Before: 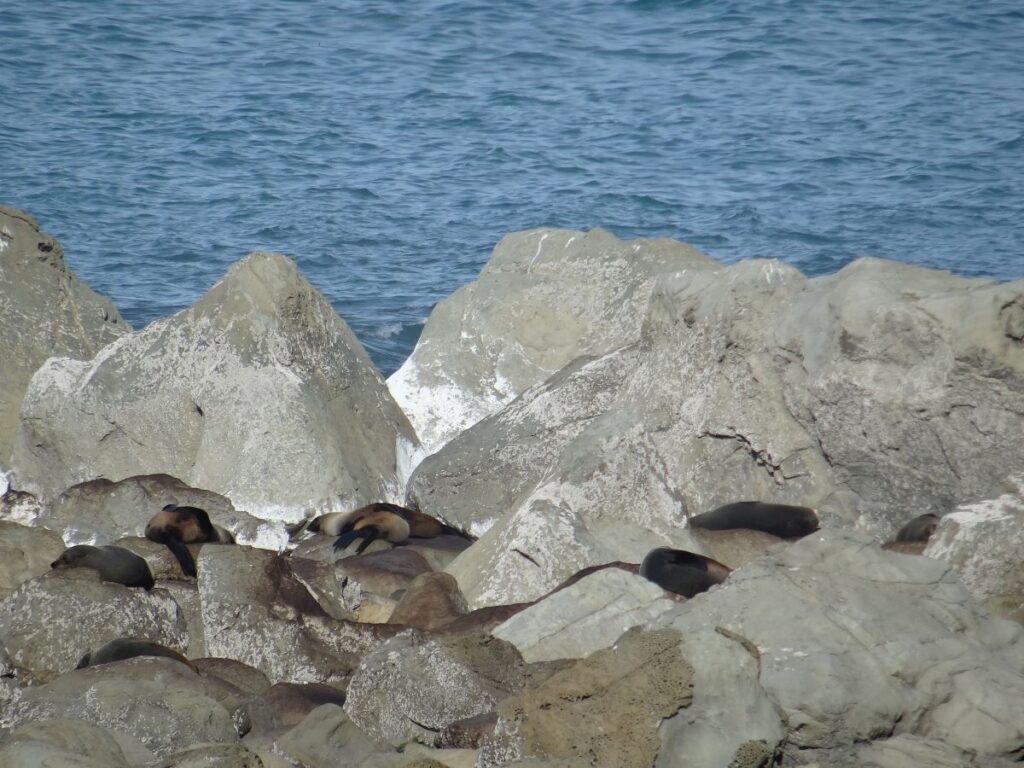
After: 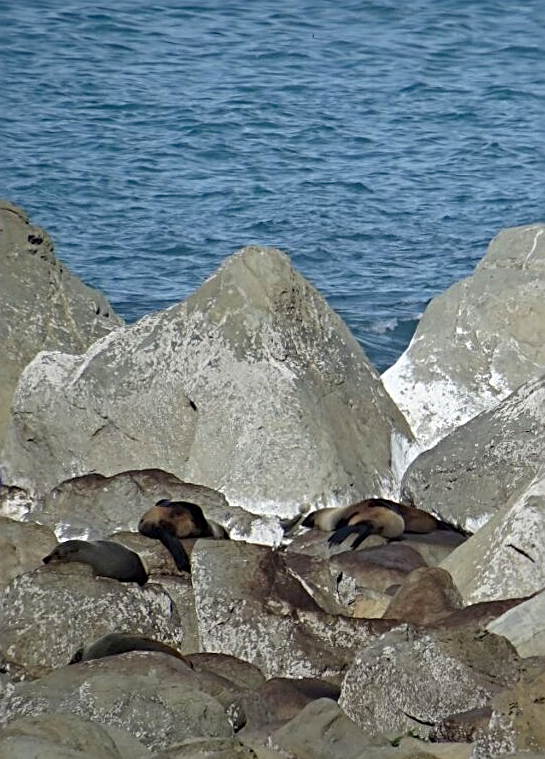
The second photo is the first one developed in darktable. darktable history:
sharpen: radius 2.676, amount 0.669
rotate and perspective: rotation 0.174°, lens shift (vertical) 0.013, lens shift (horizontal) 0.019, shear 0.001, automatic cropping original format, crop left 0.007, crop right 0.991, crop top 0.016, crop bottom 0.997
haze removal: adaptive false
crop: left 0.587%, right 45.588%, bottom 0.086%
